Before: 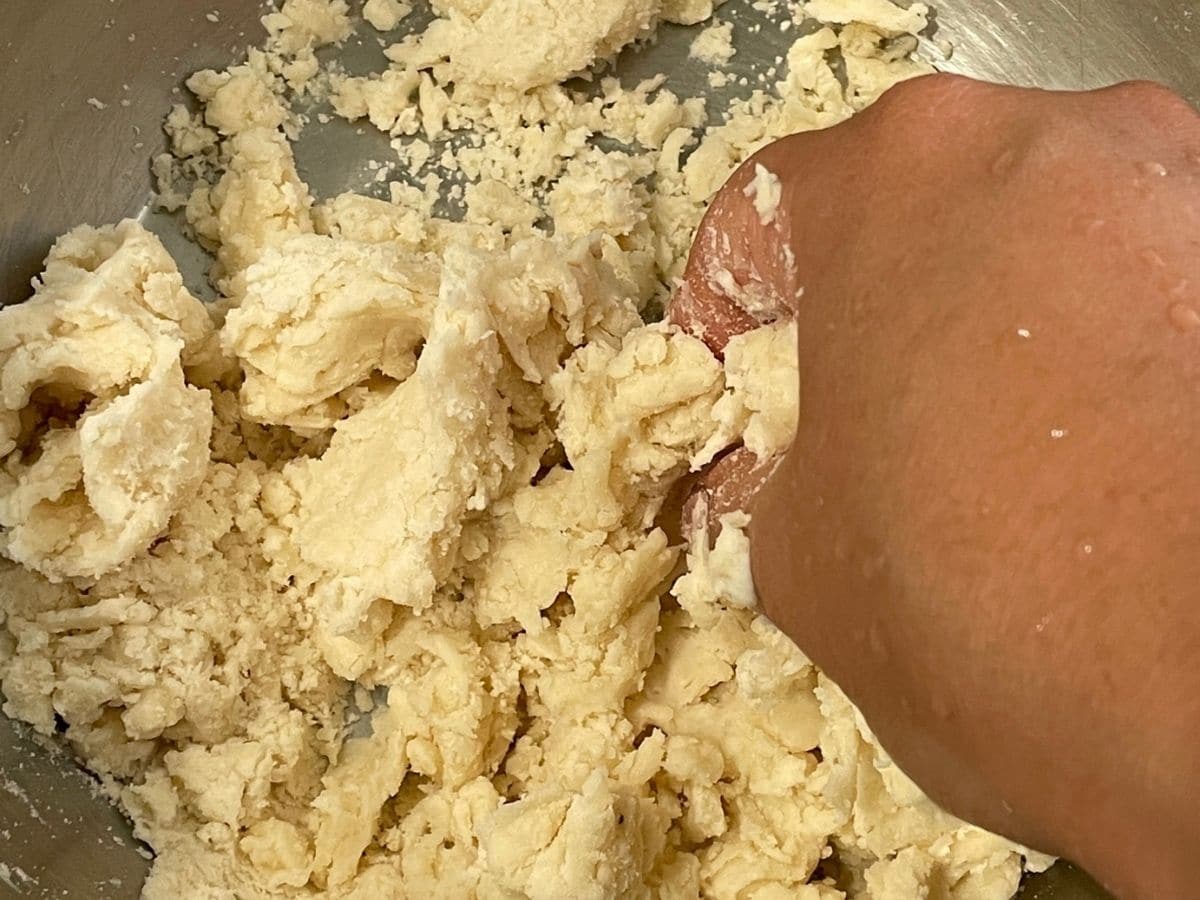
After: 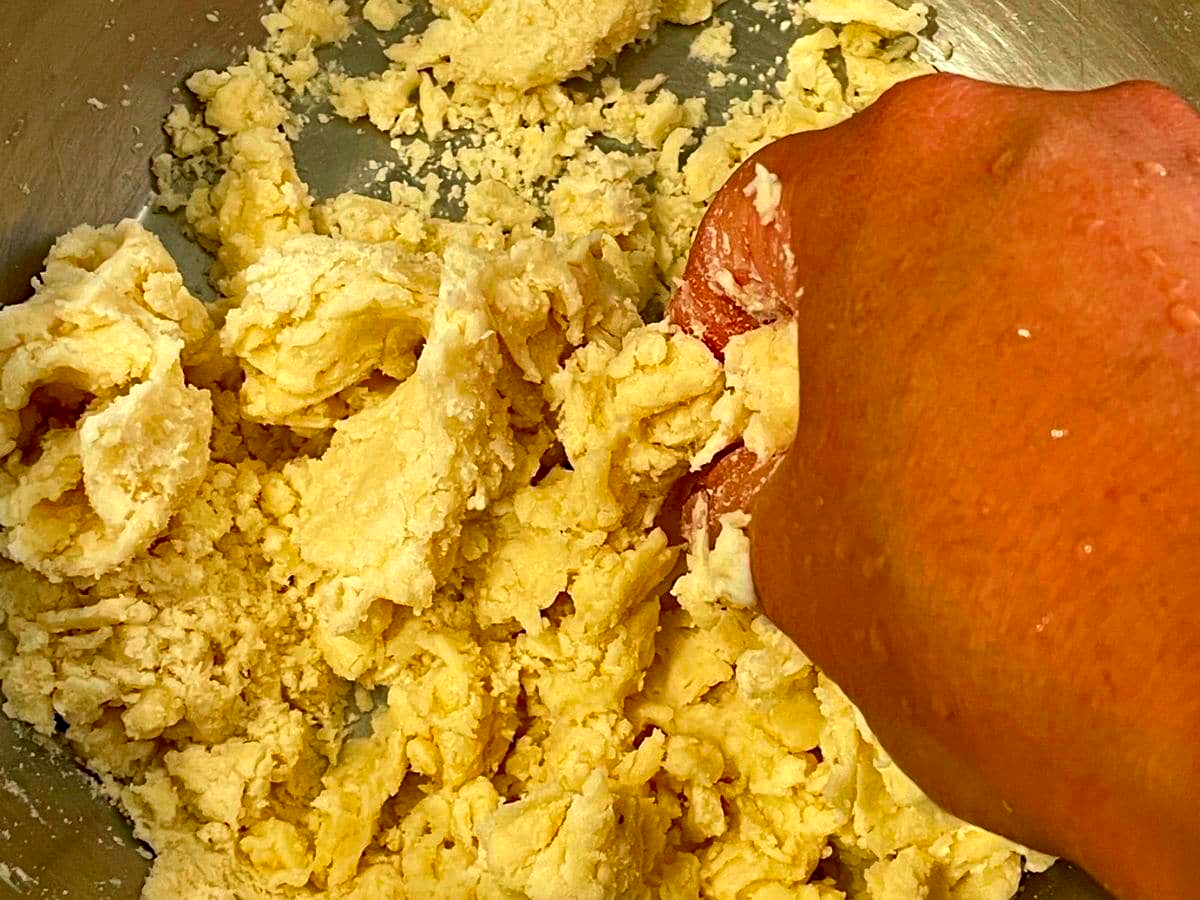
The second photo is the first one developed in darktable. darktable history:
local contrast: mode bilateral grid, contrast 20, coarseness 49, detail 148%, midtone range 0.2
color correction: highlights b* -0.04, saturation 1.78
haze removal: adaptive false
base curve: preserve colors none
